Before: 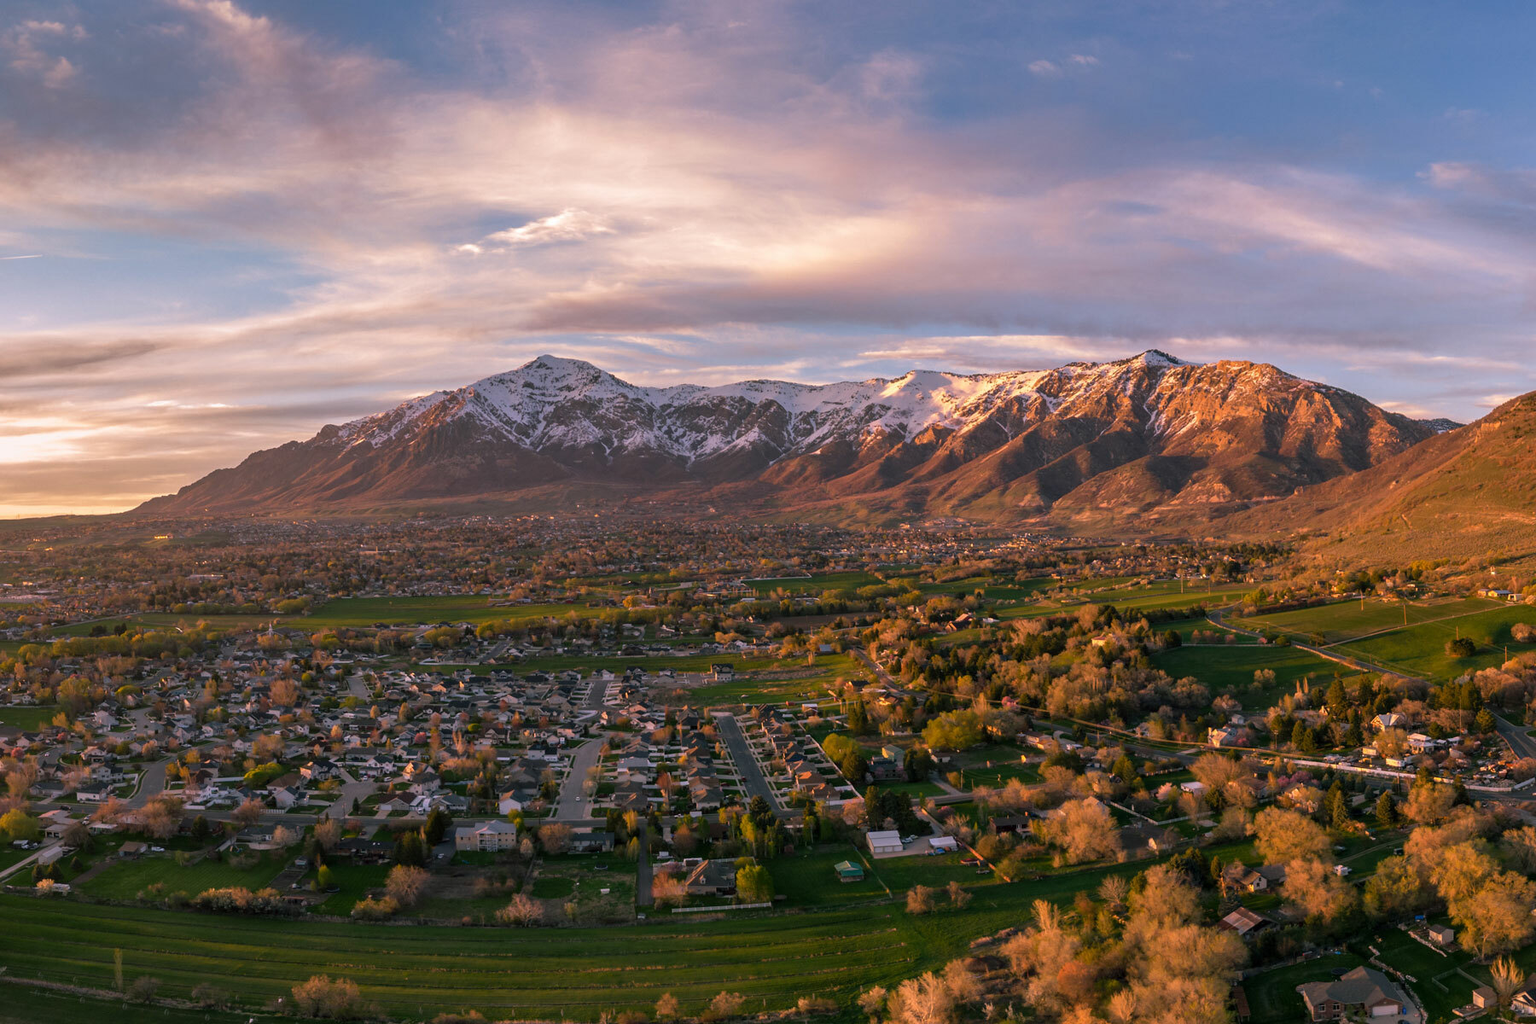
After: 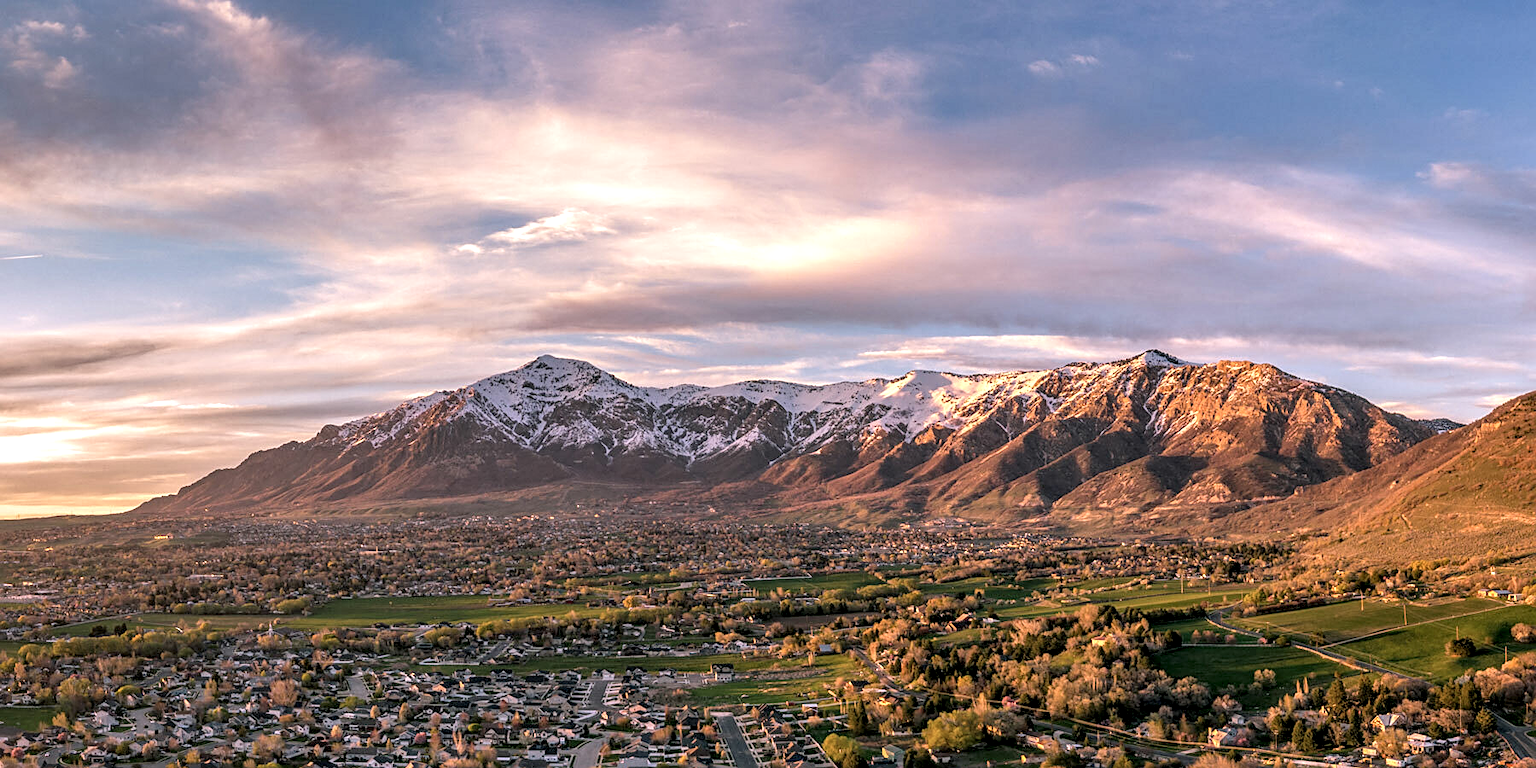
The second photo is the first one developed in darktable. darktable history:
local contrast: highlights 20%, shadows 70%, detail 170%
contrast brightness saturation: brightness 0.13
sharpen: on, module defaults
crop: bottom 24.988%
